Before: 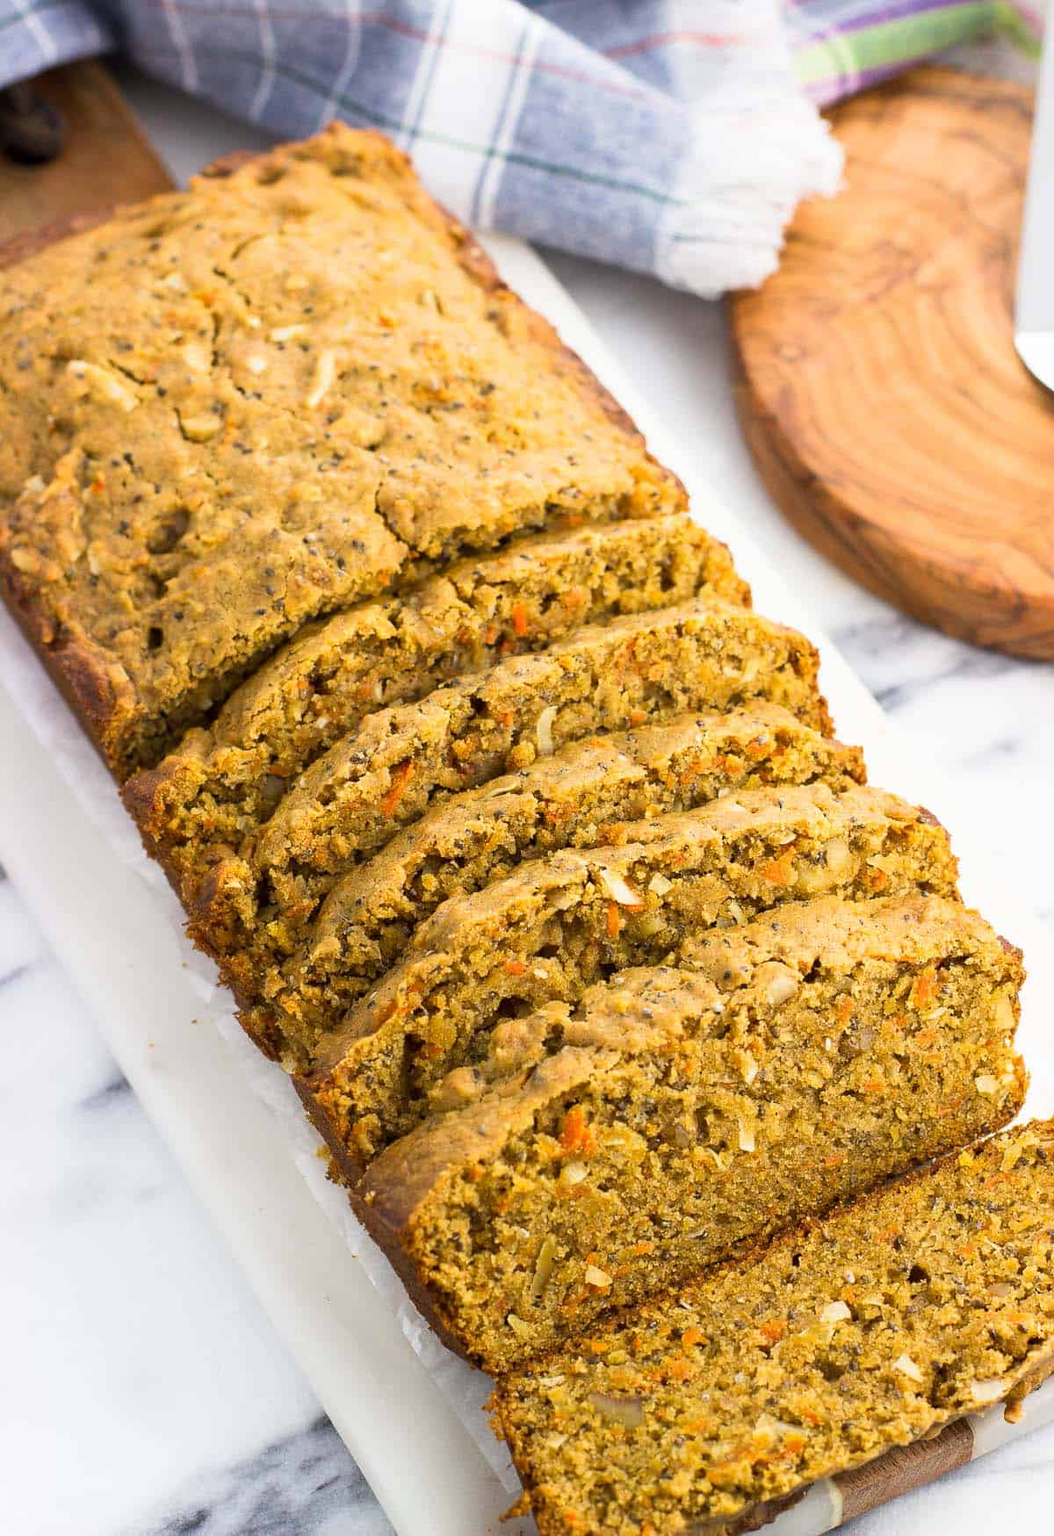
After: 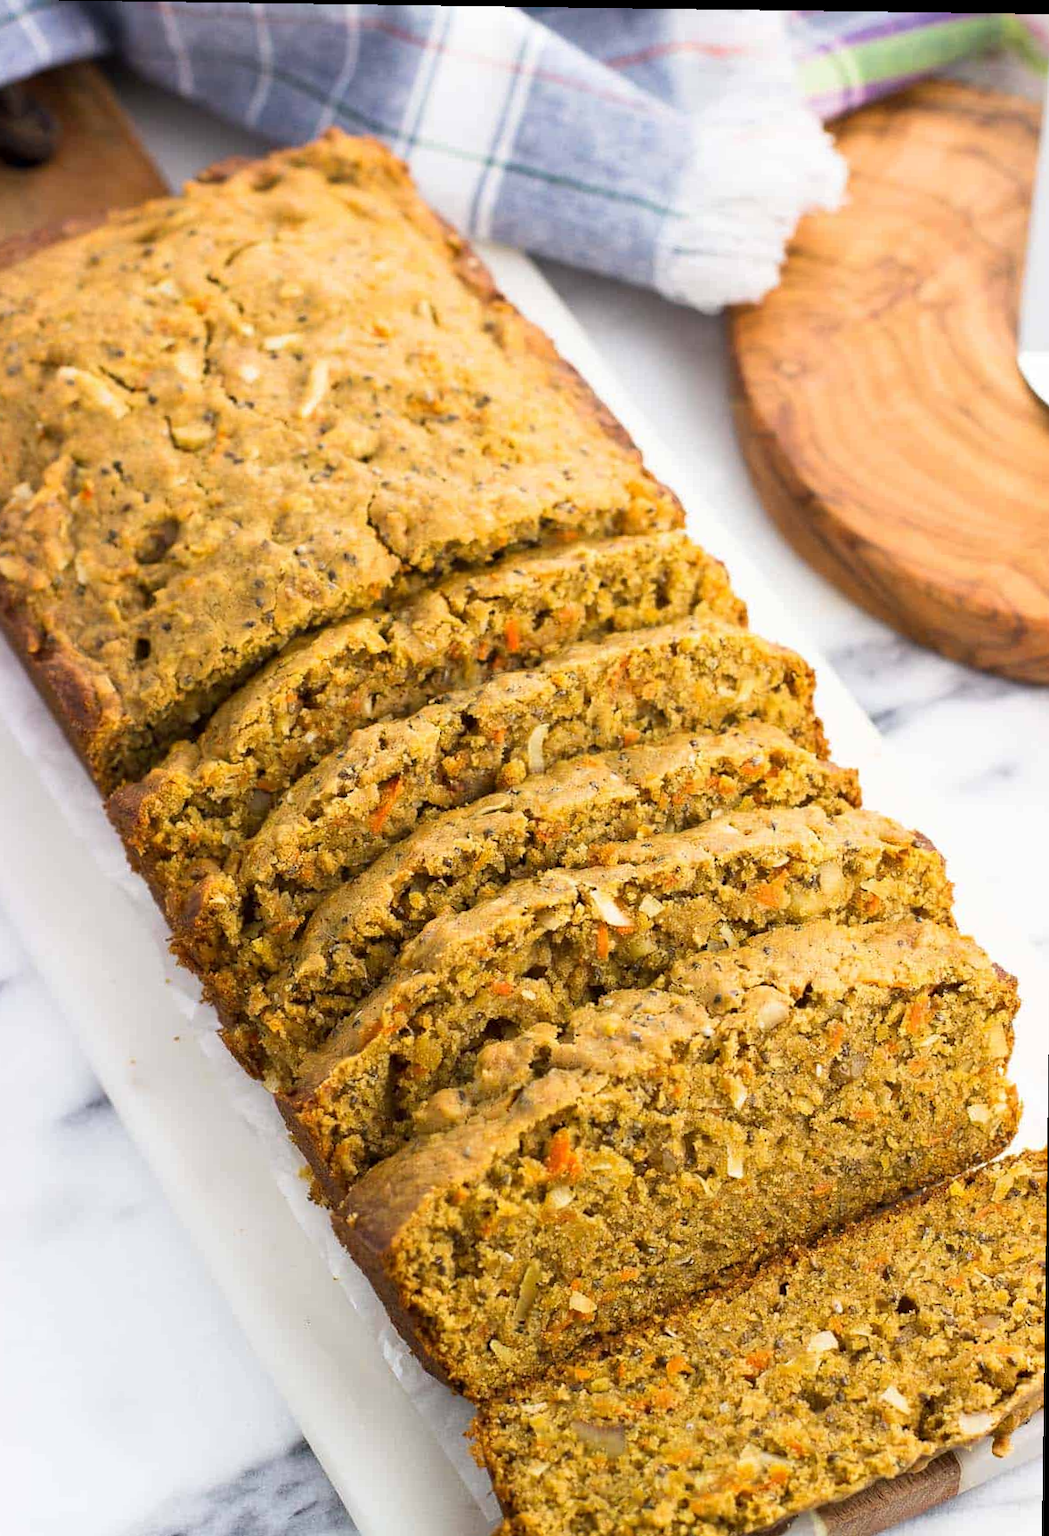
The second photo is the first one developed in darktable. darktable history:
crop and rotate: left 2.536%, right 1.107%, bottom 2.246%
white balance: emerald 1
rotate and perspective: rotation 0.8°, automatic cropping off
